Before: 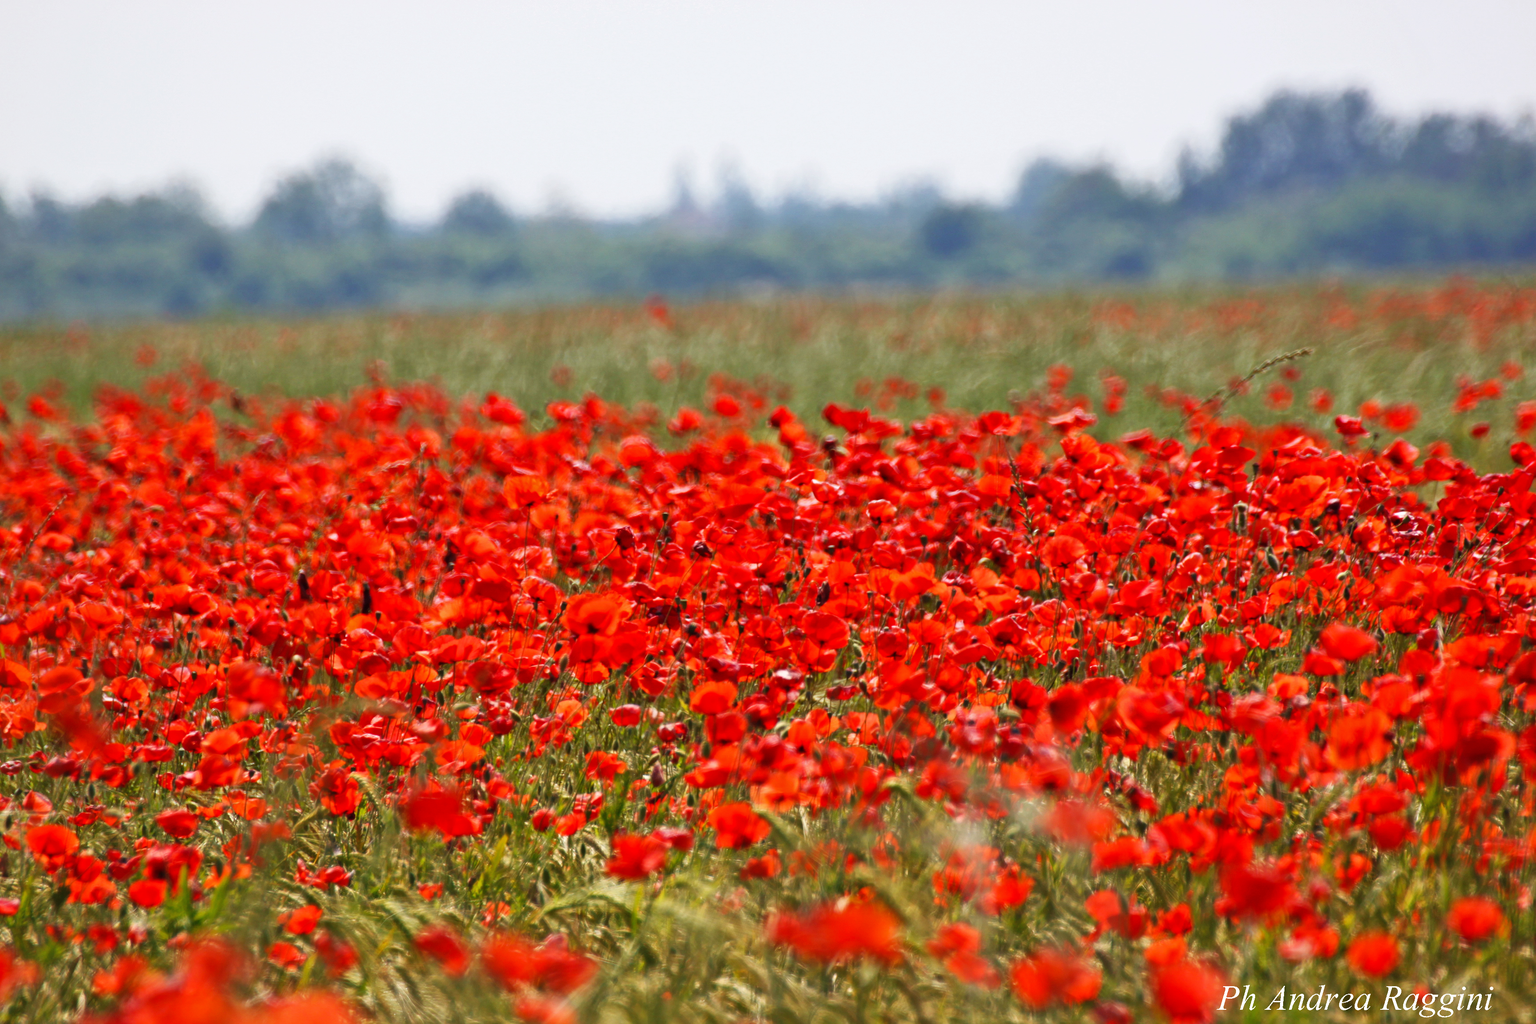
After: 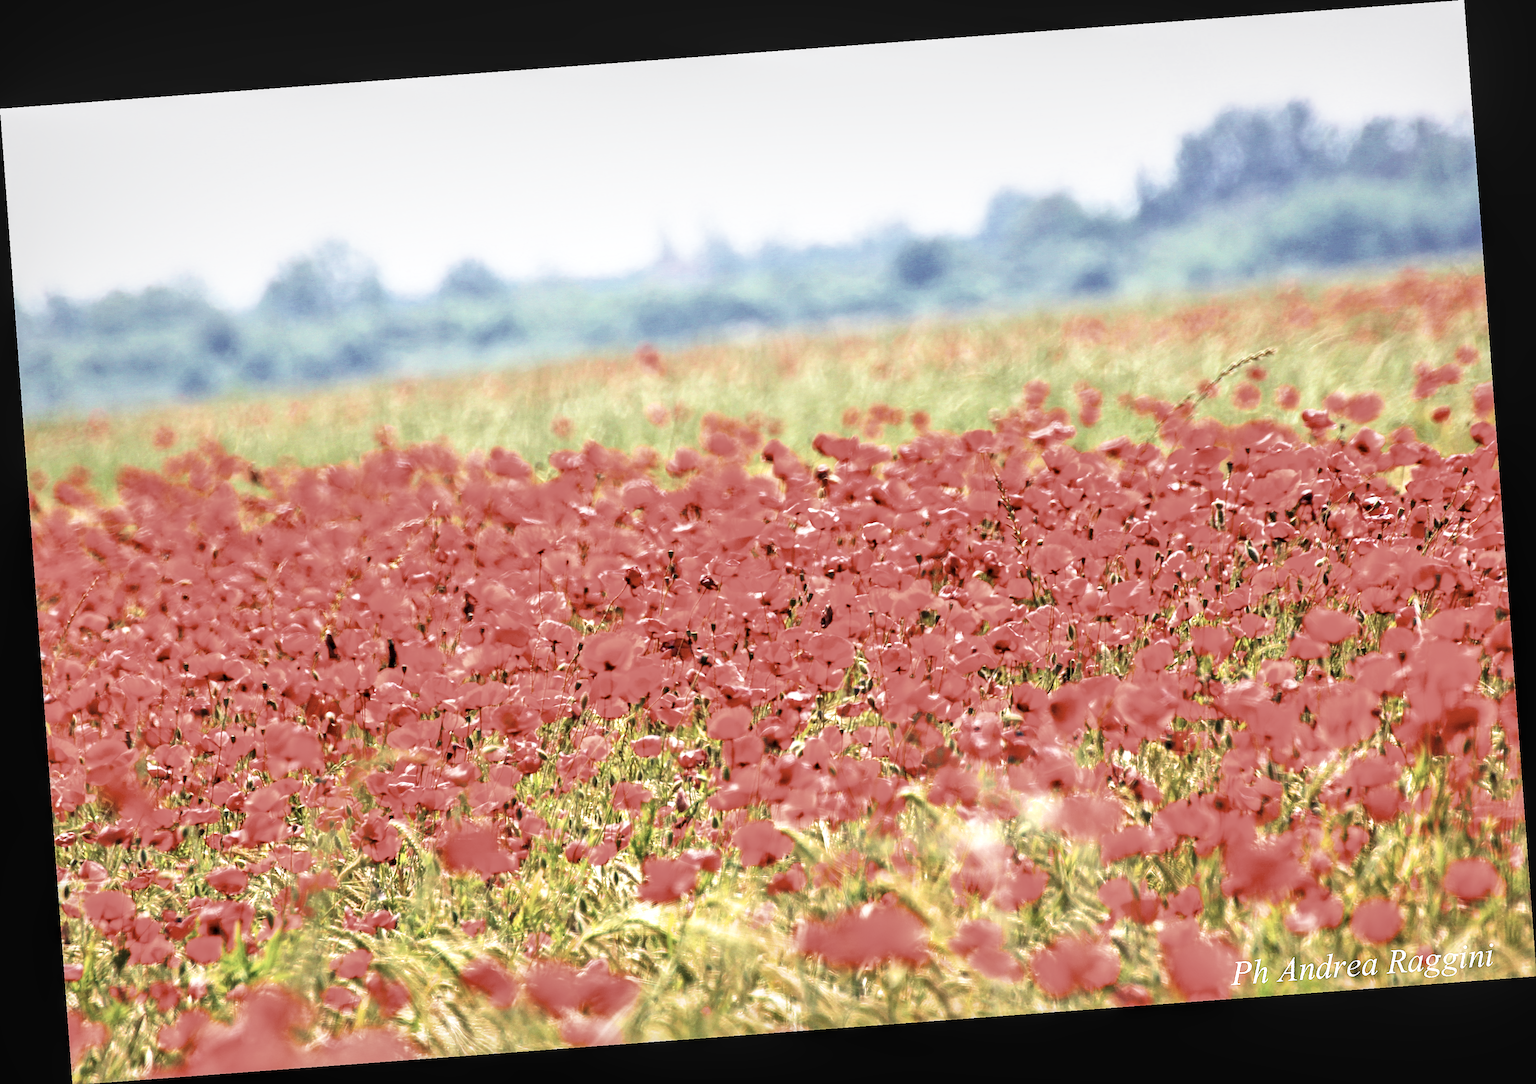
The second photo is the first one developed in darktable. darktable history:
filmic rgb: black relative exposure -7.65 EV, white relative exposure 4.56 EV, hardness 3.61, color science v6 (2022)
levels: levels [0.029, 0.545, 0.971]
rotate and perspective: rotation -4.25°, automatic cropping off
exposure: exposure 2.207 EV, compensate highlight preservation false
sharpen: on, module defaults
contrast brightness saturation: contrast 0.1, saturation -0.3
local contrast: on, module defaults
